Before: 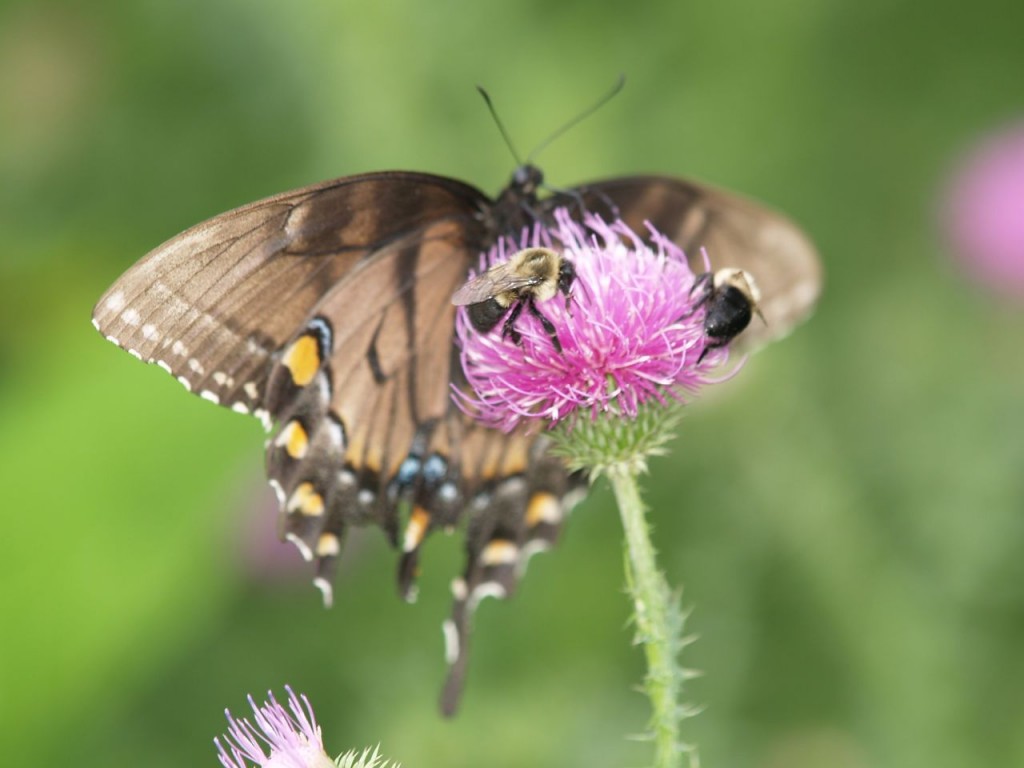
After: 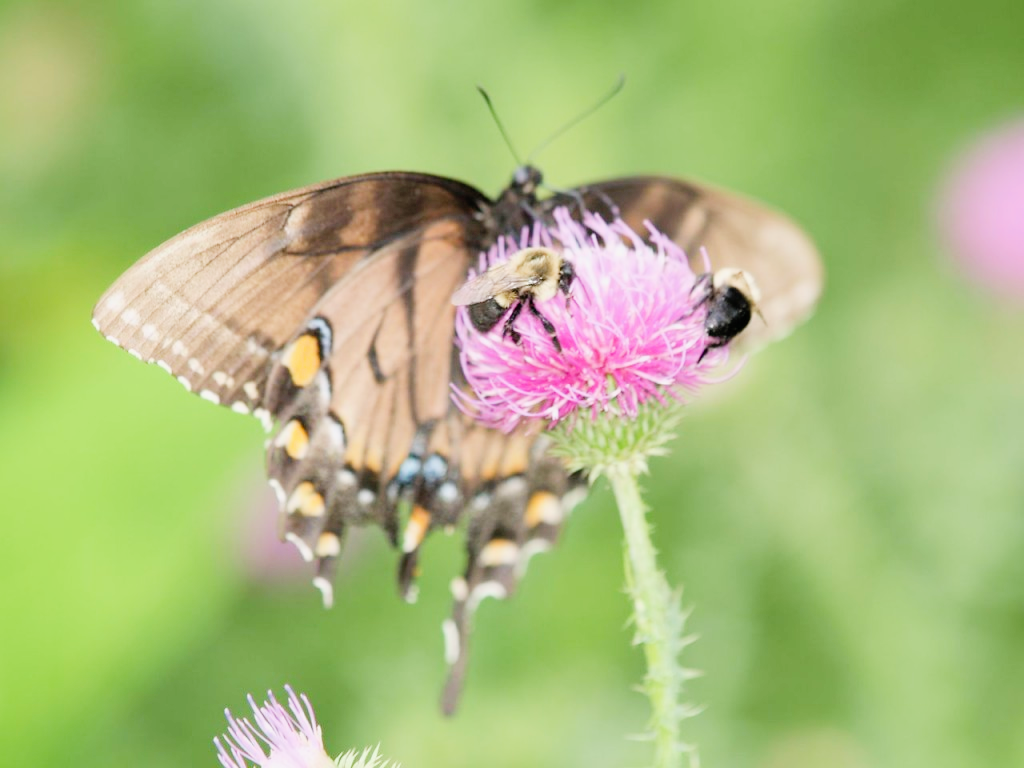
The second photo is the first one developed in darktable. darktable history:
exposure: black level correction 0, exposure 1.2 EV, compensate exposure bias true, compensate highlight preservation false
tone equalizer: on, module defaults
tone curve: curves: ch0 [(0, 0) (0.003, 0.003) (0.011, 0.003) (0.025, 0.007) (0.044, 0.014) (0.069, 0.02) (0.1, 0.03) (0.136, 0.054) (0.177, 0.099) (0.224, 0.156) (0.277, 0.227) (0.335, 0.302) (0.399, 0.375) (0.468, 0.456) (0.543, 0.54) (0.623, 0.625) (0.709, 0.717) (0.801, 0.807) (0.898, 0.895) (1, 1)], preserve colors none
filmic rgb: black relative exposure -7.65 EV, white relative exposure 4.56 EV, hardness 3.61, contrast 1.05
